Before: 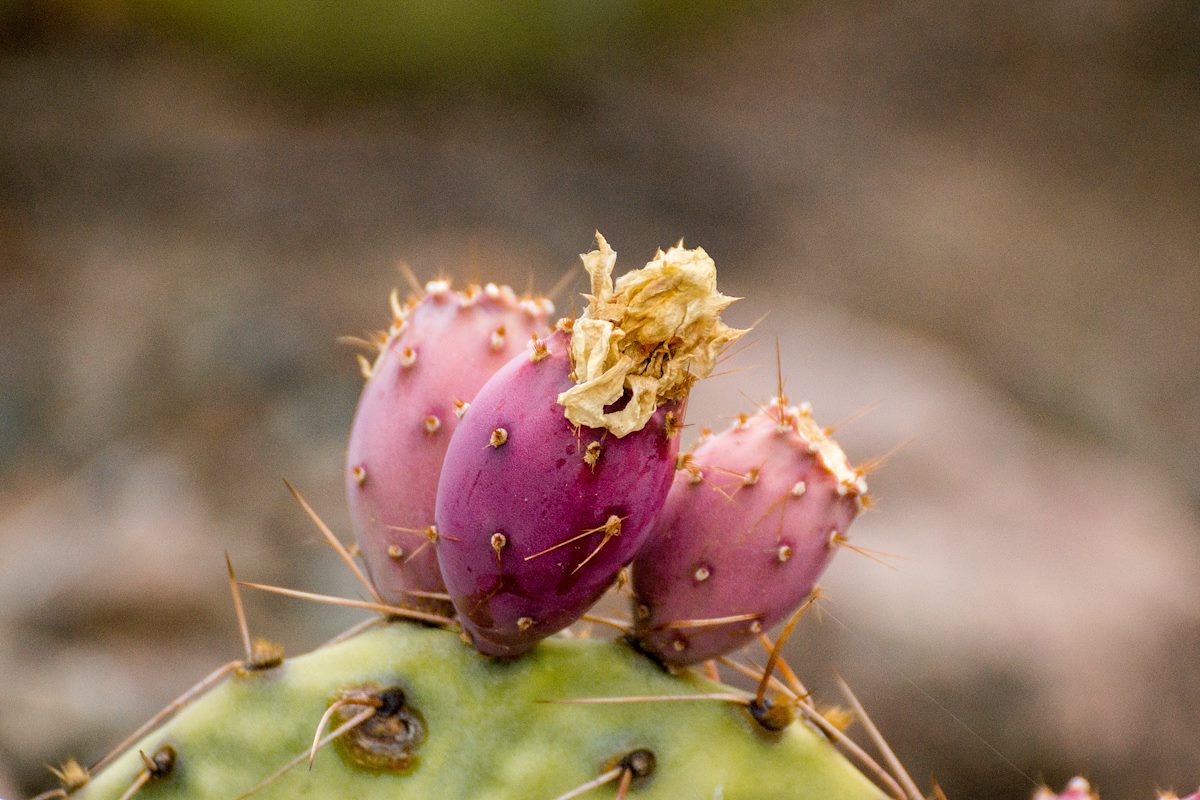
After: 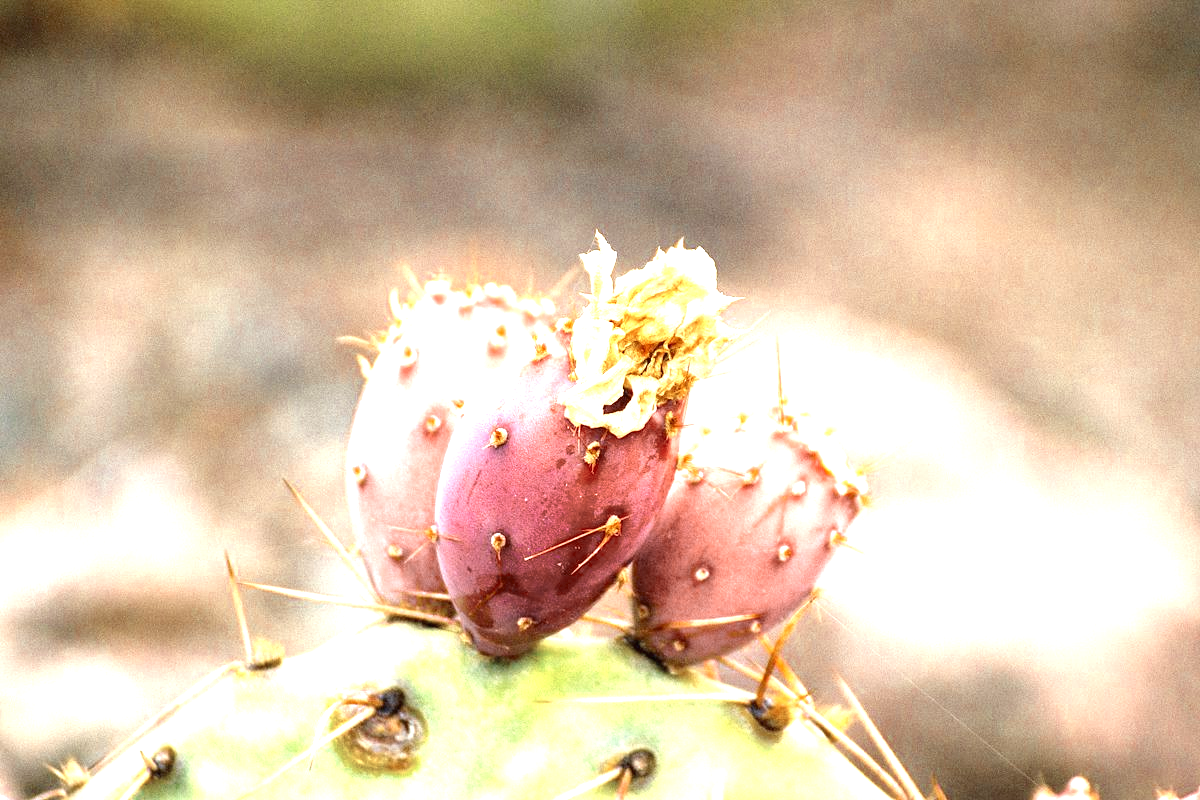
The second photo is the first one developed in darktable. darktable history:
exposure: black level correction 0, exposure 2.088 EV, compensate highlight preservation false
color zones: curves: ch0 [(0, 0.5) (0.125, 0.4) (0.25, 0.5) (0.375, 0.4) (0.5, 0.4) (0.625, 0.35) (0.75, 0.35) (0.875, 0.5)]; ch1 [(0, 0.35) (0.125, 0.45) (0.25, 0.35) (0.375, 0.35) (0.5, 0.35) (0.625, 0.35) (0.75, 0.45) (0.875, 0.35)]; ch2 [(0, 0.6) (0.125, 0.5) (0.25, 0.5) (0.375, 0.6) (0.5, 0.6) (0.625, 0.5) (0.75, 0.5) (0.875, 0.5)]
tone equalizer: on, module defaults
